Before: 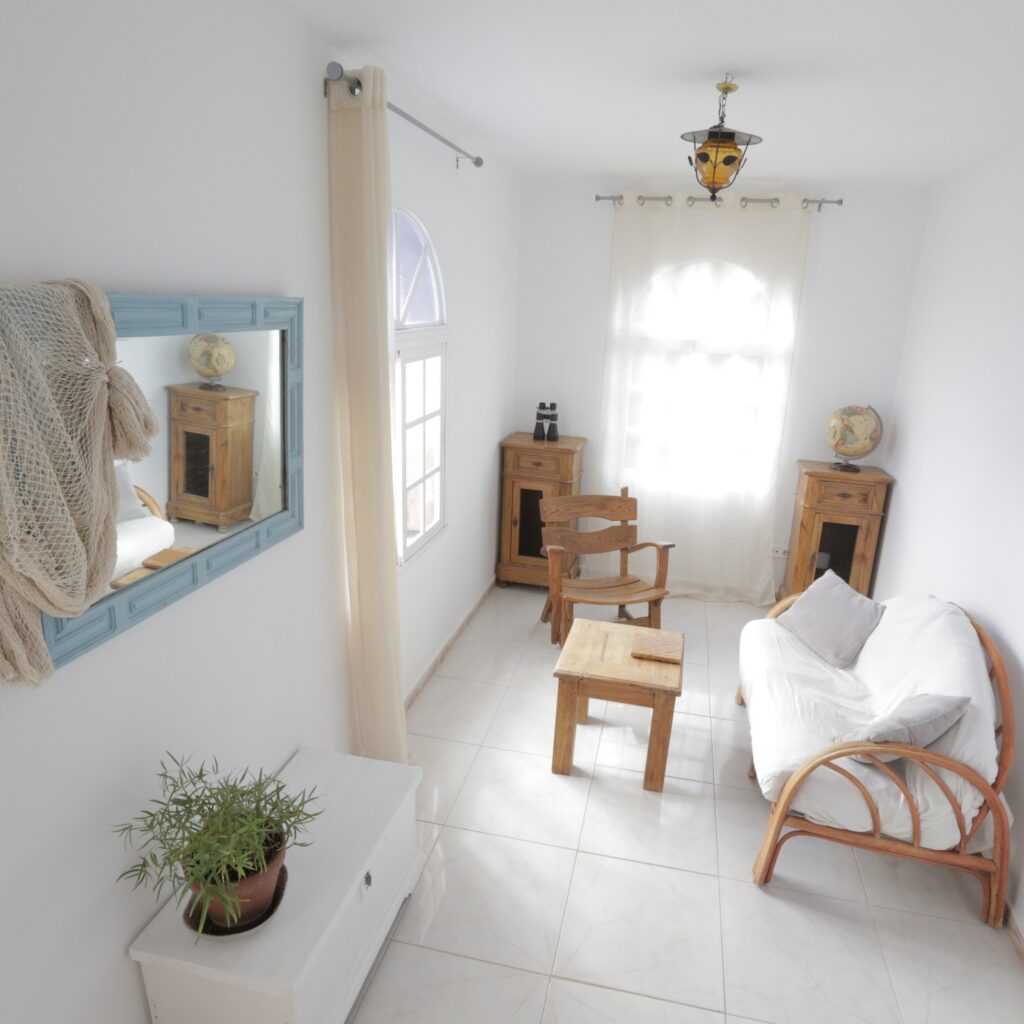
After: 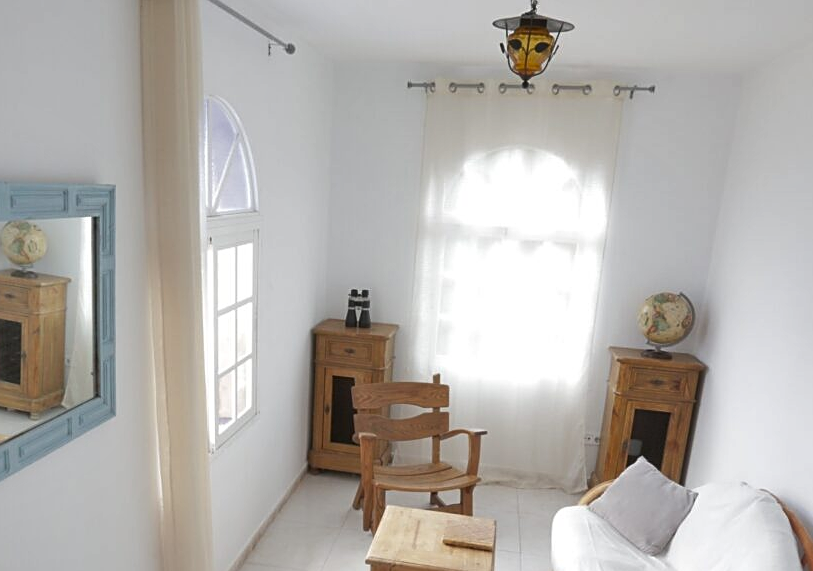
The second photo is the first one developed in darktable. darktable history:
sharpen: amount 0.5
crop: left 18.373%, top 11.075%, right 2.195%, bottom 33.069%
exposure: compensate exposure bias true, compensate highlight preservation false
shadows and highlights: shadows 33.87, highlights -45.85, compress 49.74%, soften with gaussian
